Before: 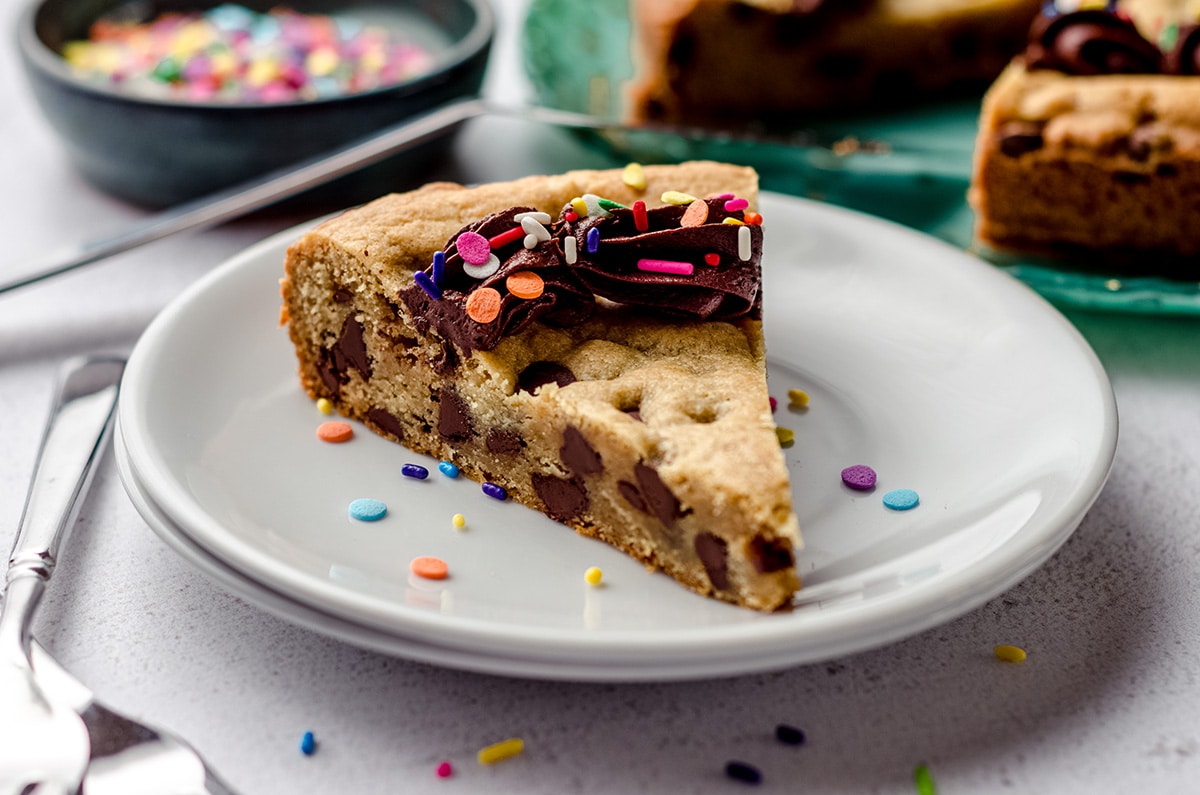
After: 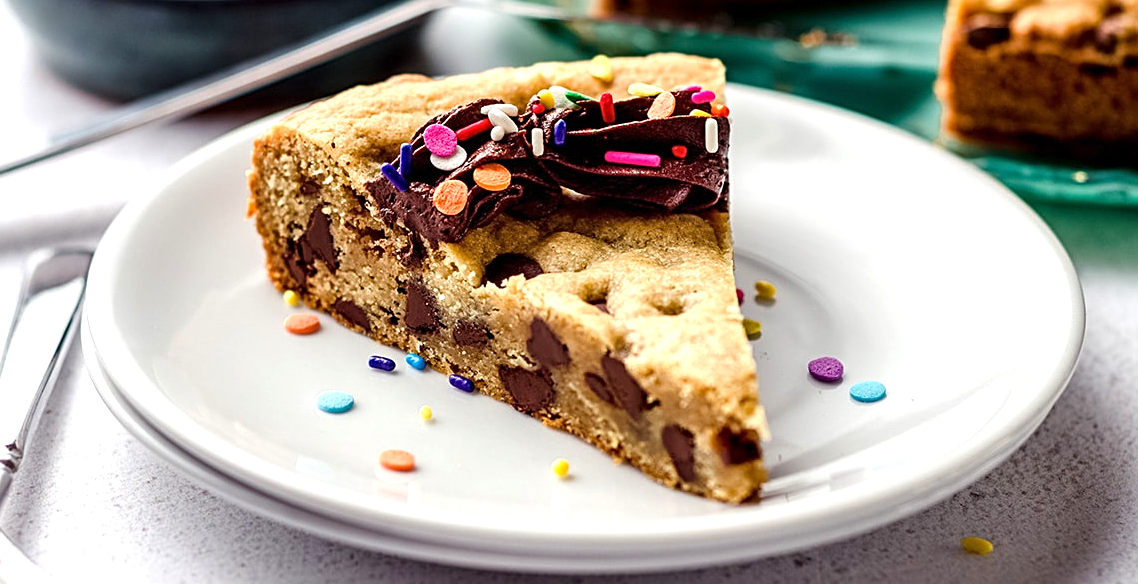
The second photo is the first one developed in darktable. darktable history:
crop and rotate: left 2.829%, top 13.637%, right 2.309%, bottom 12.89%
exposure: exposure 0.653 EV, compensate exposure bias true, compensate highlight preservation false
sharpen: radius 2.514, amount 0.332
